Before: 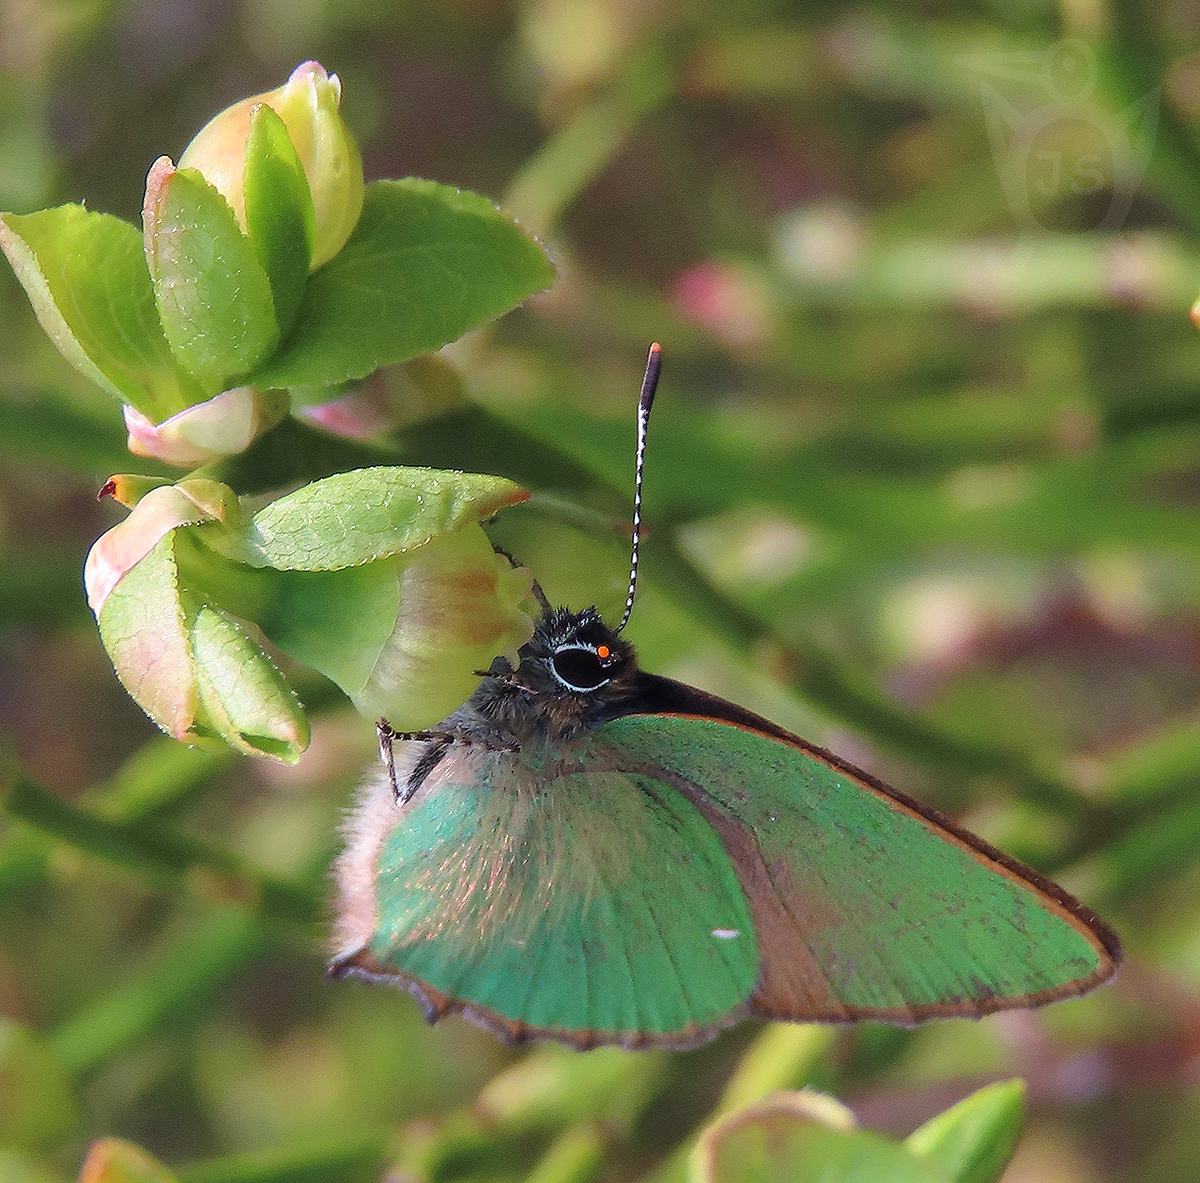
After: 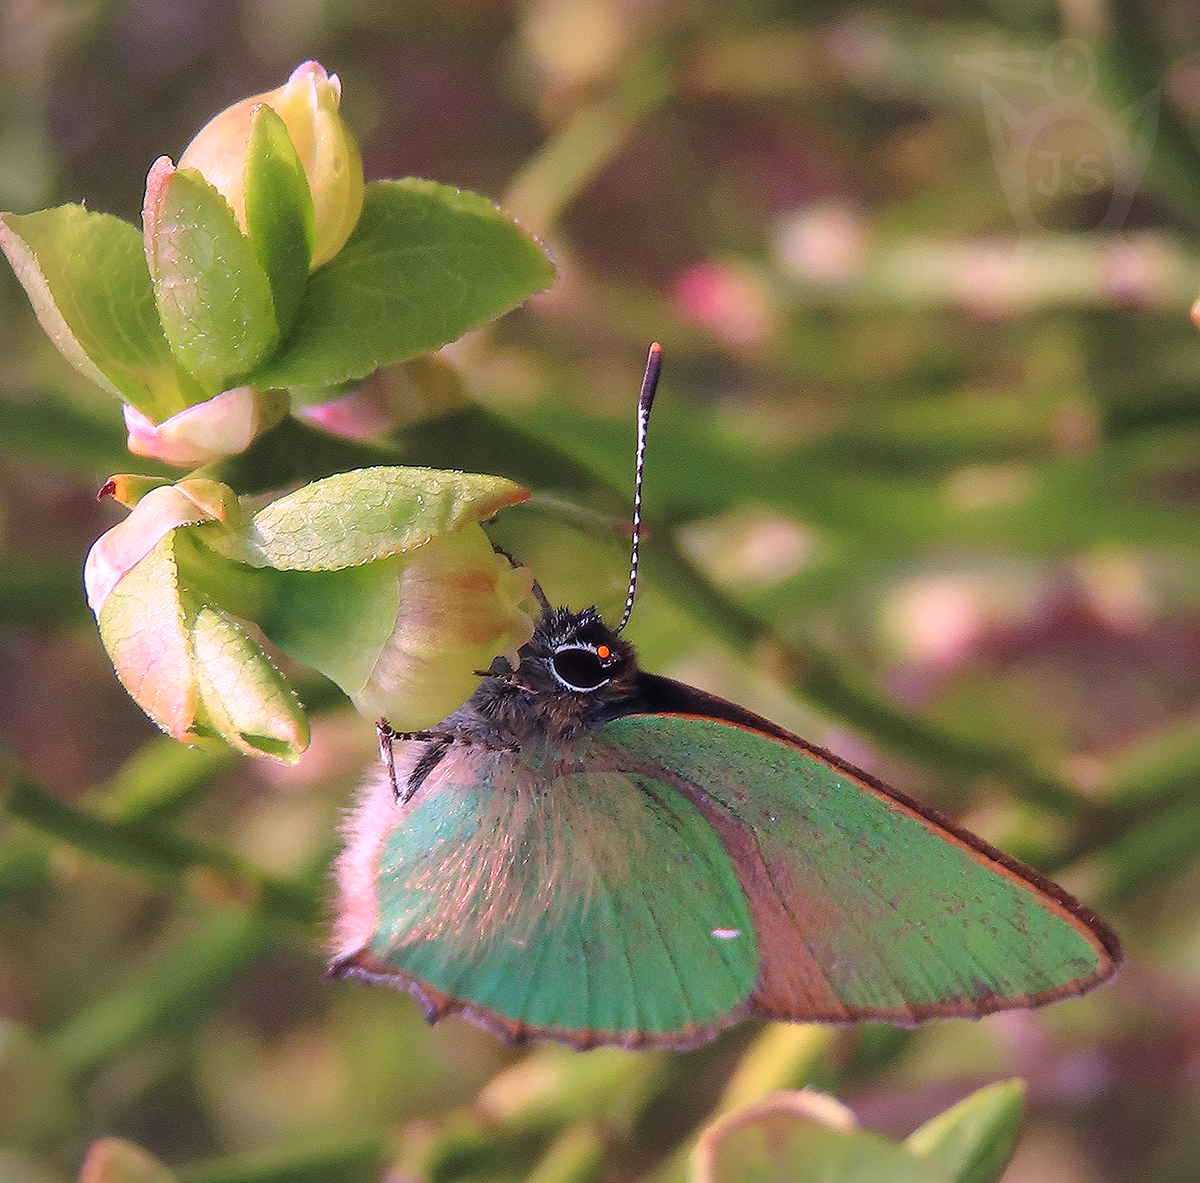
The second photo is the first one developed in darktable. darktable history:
vignetting: fall-off radius 81.94%
white balance: red 1.188, blue 1.11
